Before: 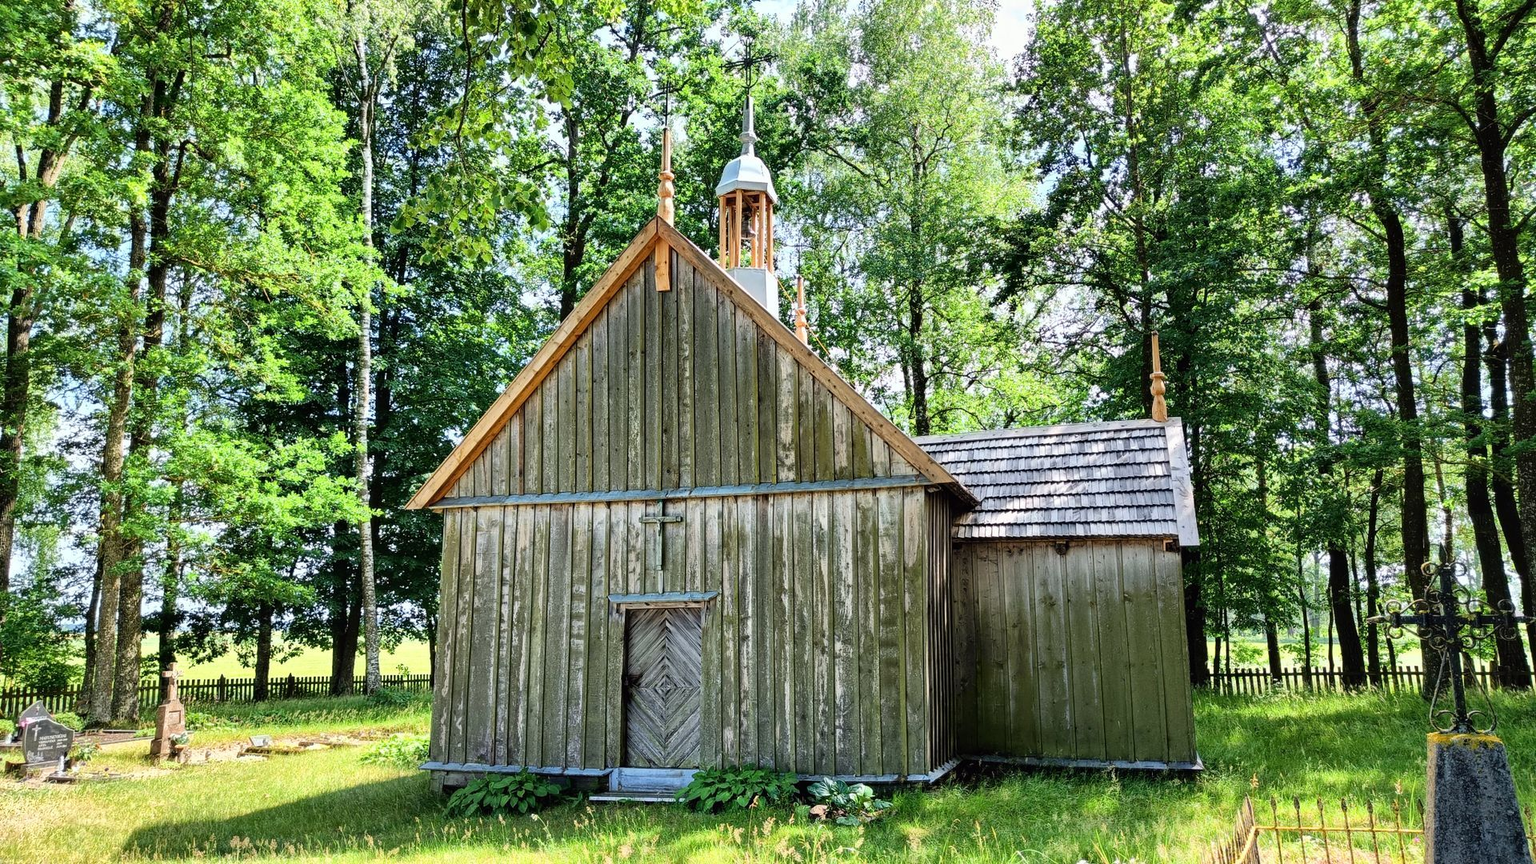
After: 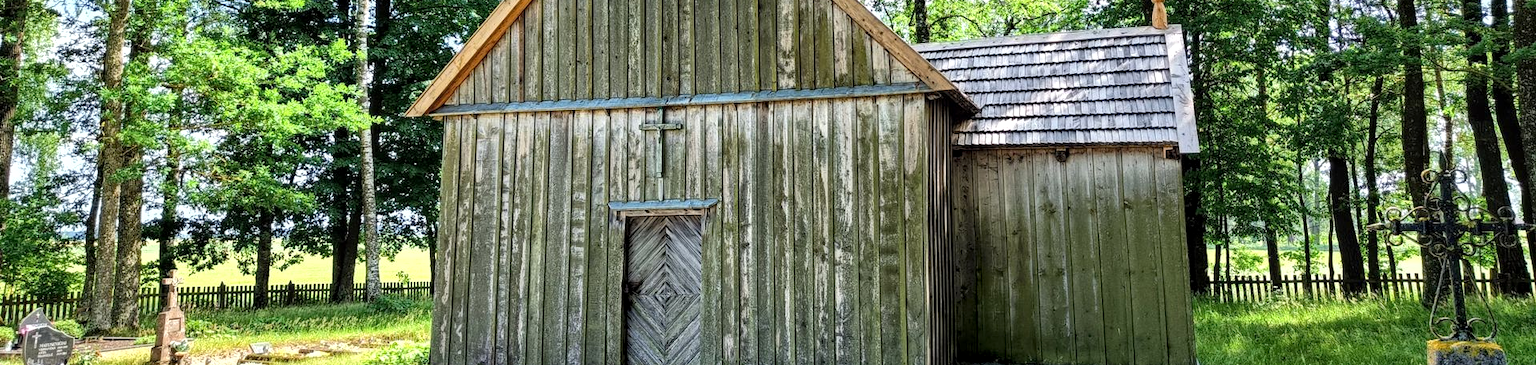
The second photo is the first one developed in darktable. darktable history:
exposure: exposure 0.085 EV, compensate exposure bias true, compensate highlight preservation false
crop: top 45.495%, bottom 12.134%
local contrast: highlights 94%, shadows 89%, detail 160%, midtone range 0.2
shadows and highlights: radius 127.57, shadows 21.07, highlights -22.04, low approximation 0.01
